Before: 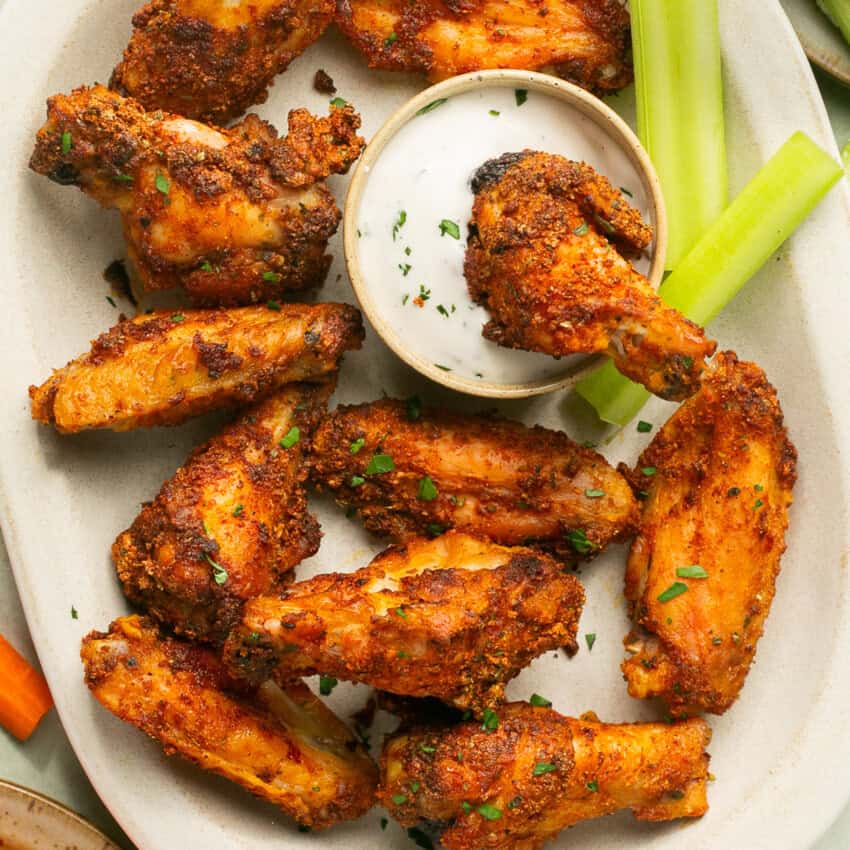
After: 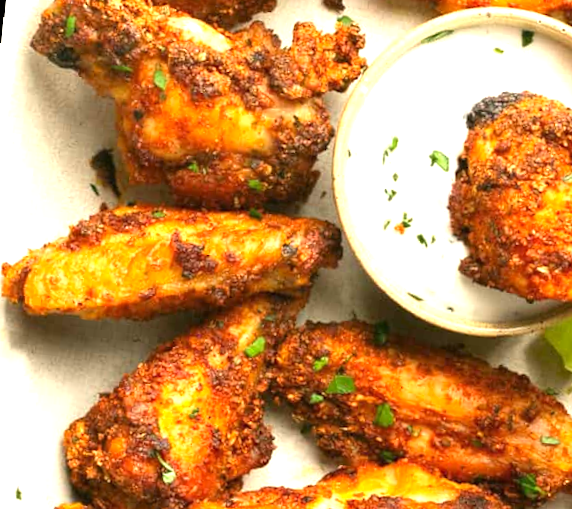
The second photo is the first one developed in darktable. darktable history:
color correction: highlights b* 3
crop and rotate: angle -4.99°, left 2.122%, top 6.945%, right 27.566%, bottom 30.519%
exposure: black level correction 0, exposure 1 EV, compensate exposure bias true, compensate highlight preservation false
rotate and perspective: rotation 2.27°, automatic cropping off
